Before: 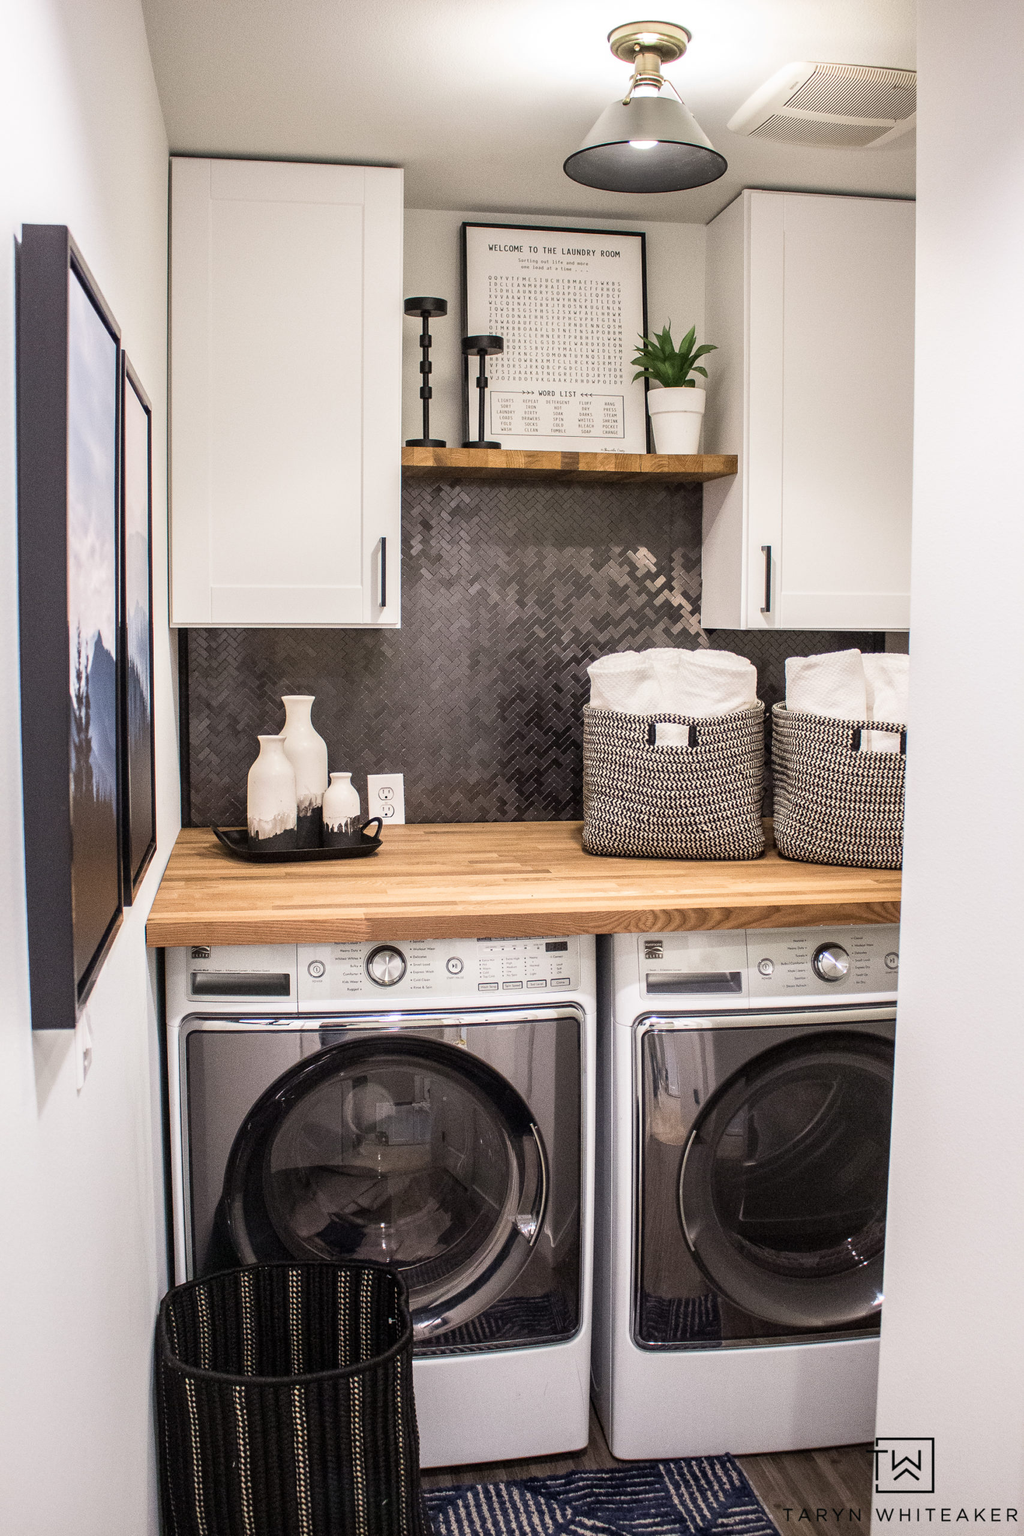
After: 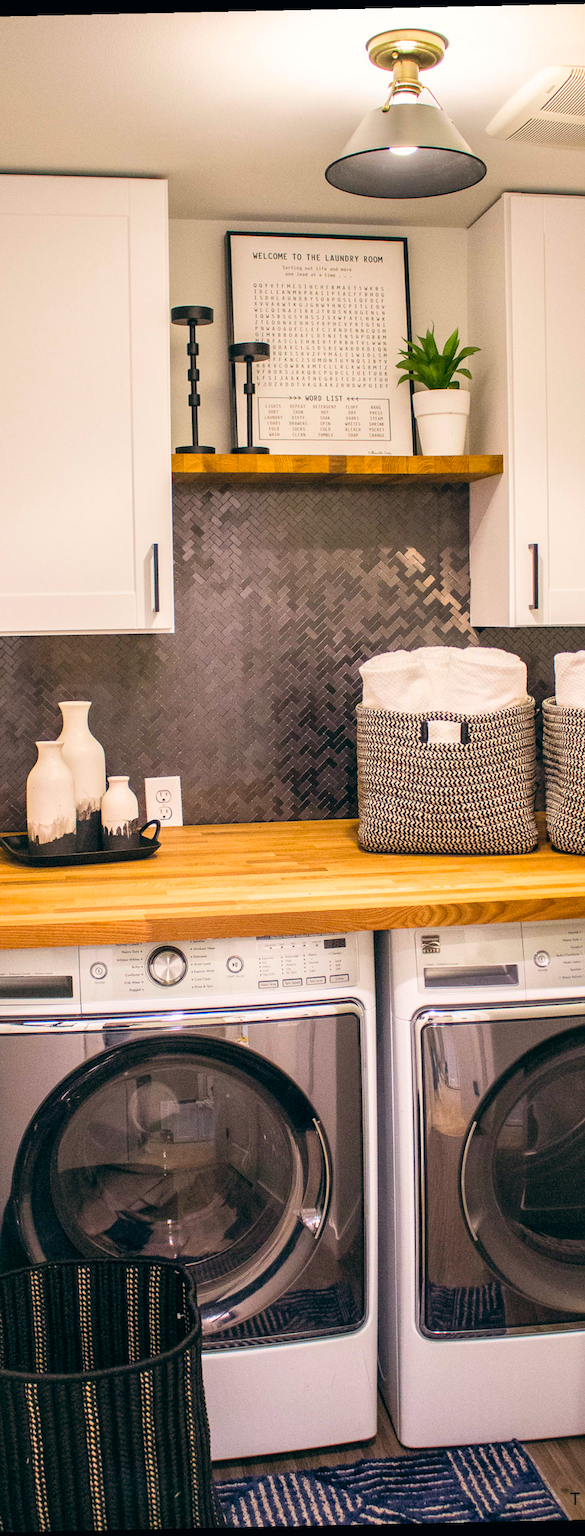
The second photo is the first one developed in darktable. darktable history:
rotate and perspective: rotation -1.24°, automatic cropping off
color balance: lift [1, 0.998, 1.001, 1.002], gamma [1, 1.02, 1, 0.98], gain [1, 1.02, 1.003, 0.98]
crop and rotate: left 22.516%, right 21.234%
color balance rgb: linear chroma grading › global chroma 15%, perceptual saturation grading › global saturation 30%
contrast brightness saturation: brightness 0.09, saturation 0.19
